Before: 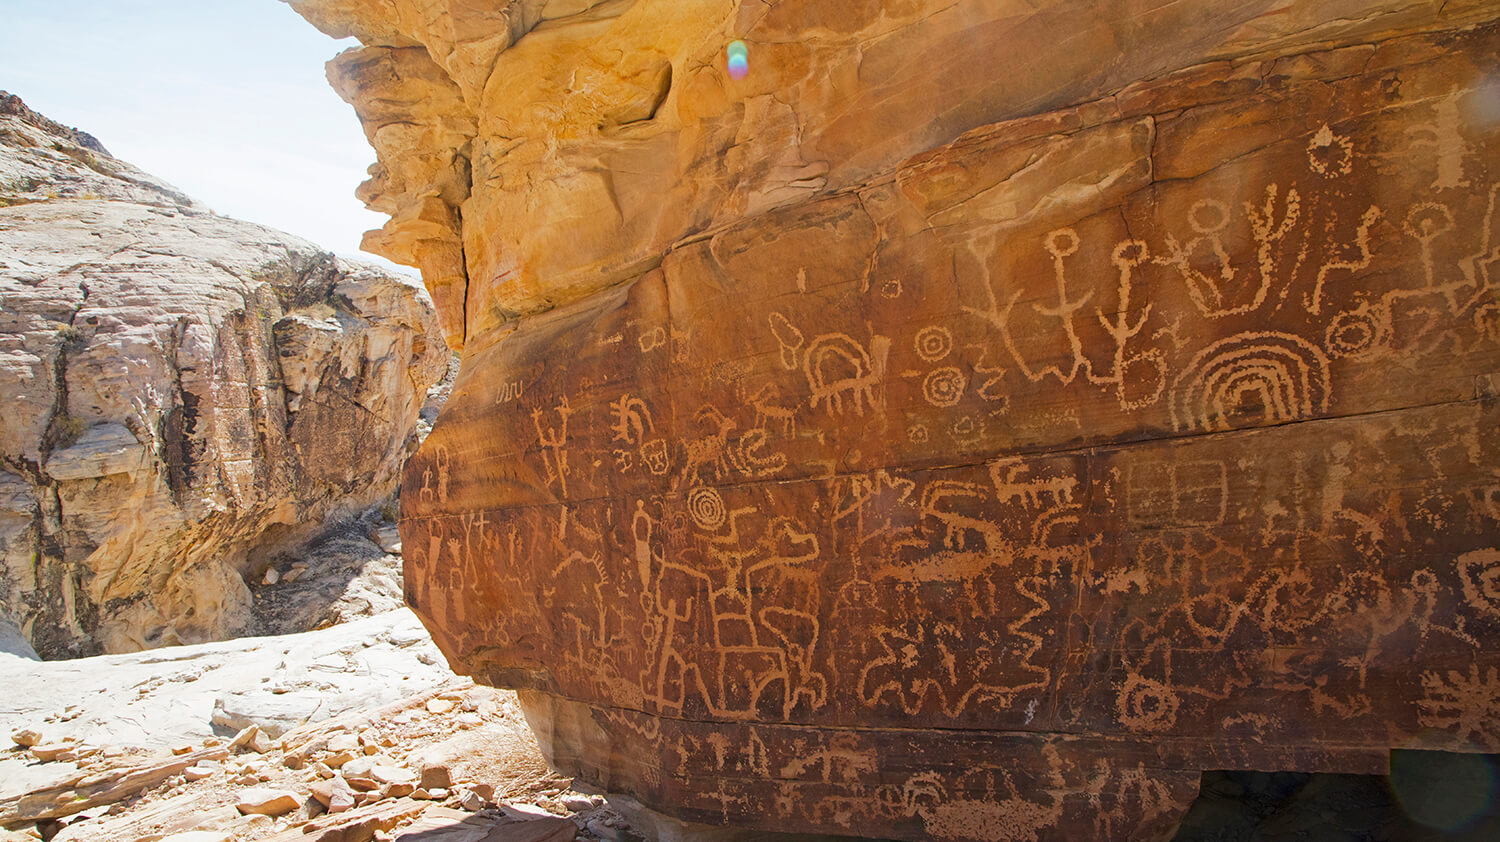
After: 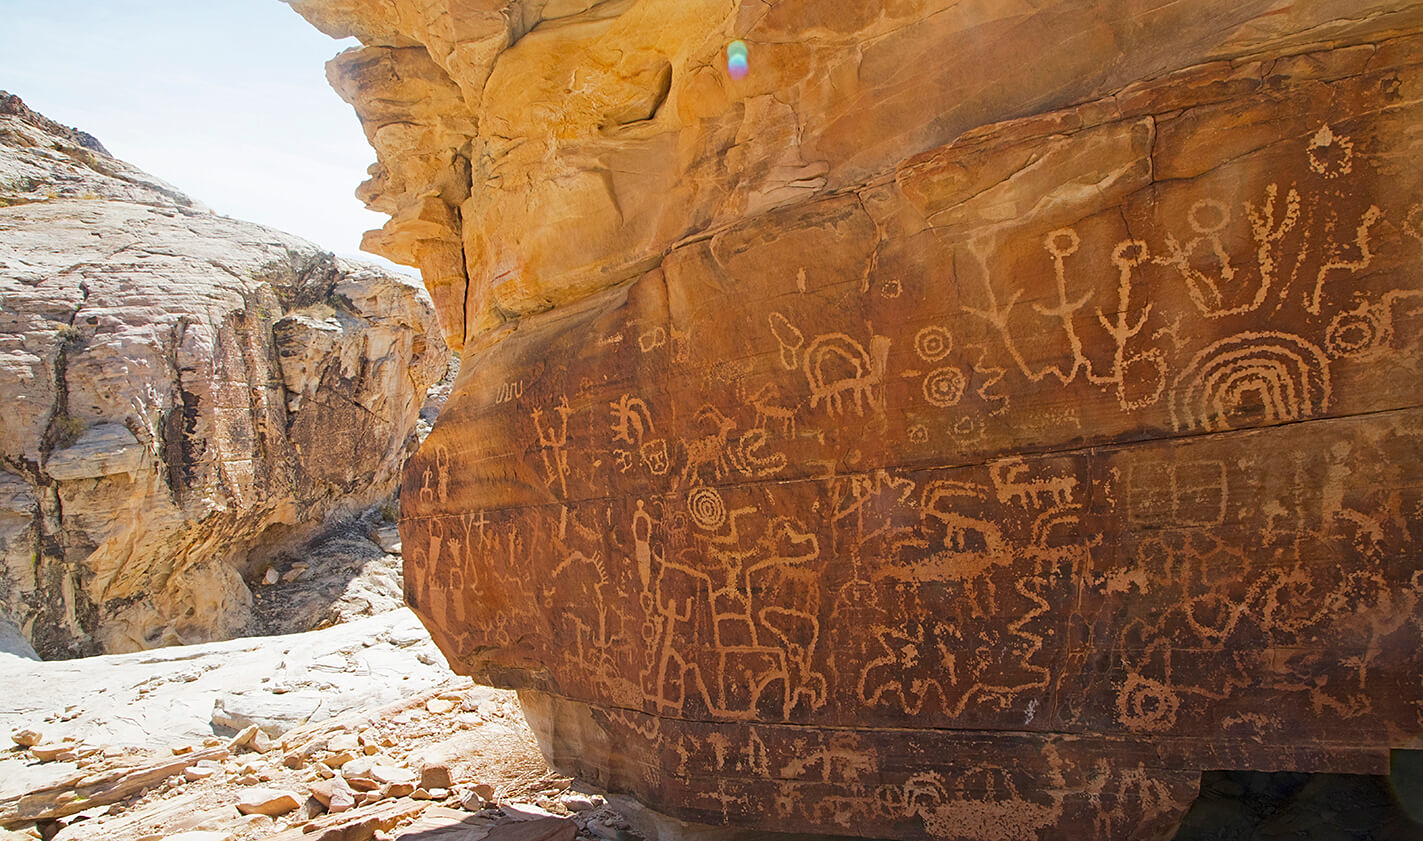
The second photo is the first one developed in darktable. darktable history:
crop and rotate: left 0%, right 5.132%
sharpen: radius 1.284, amount 0.305, threshold 0.117
